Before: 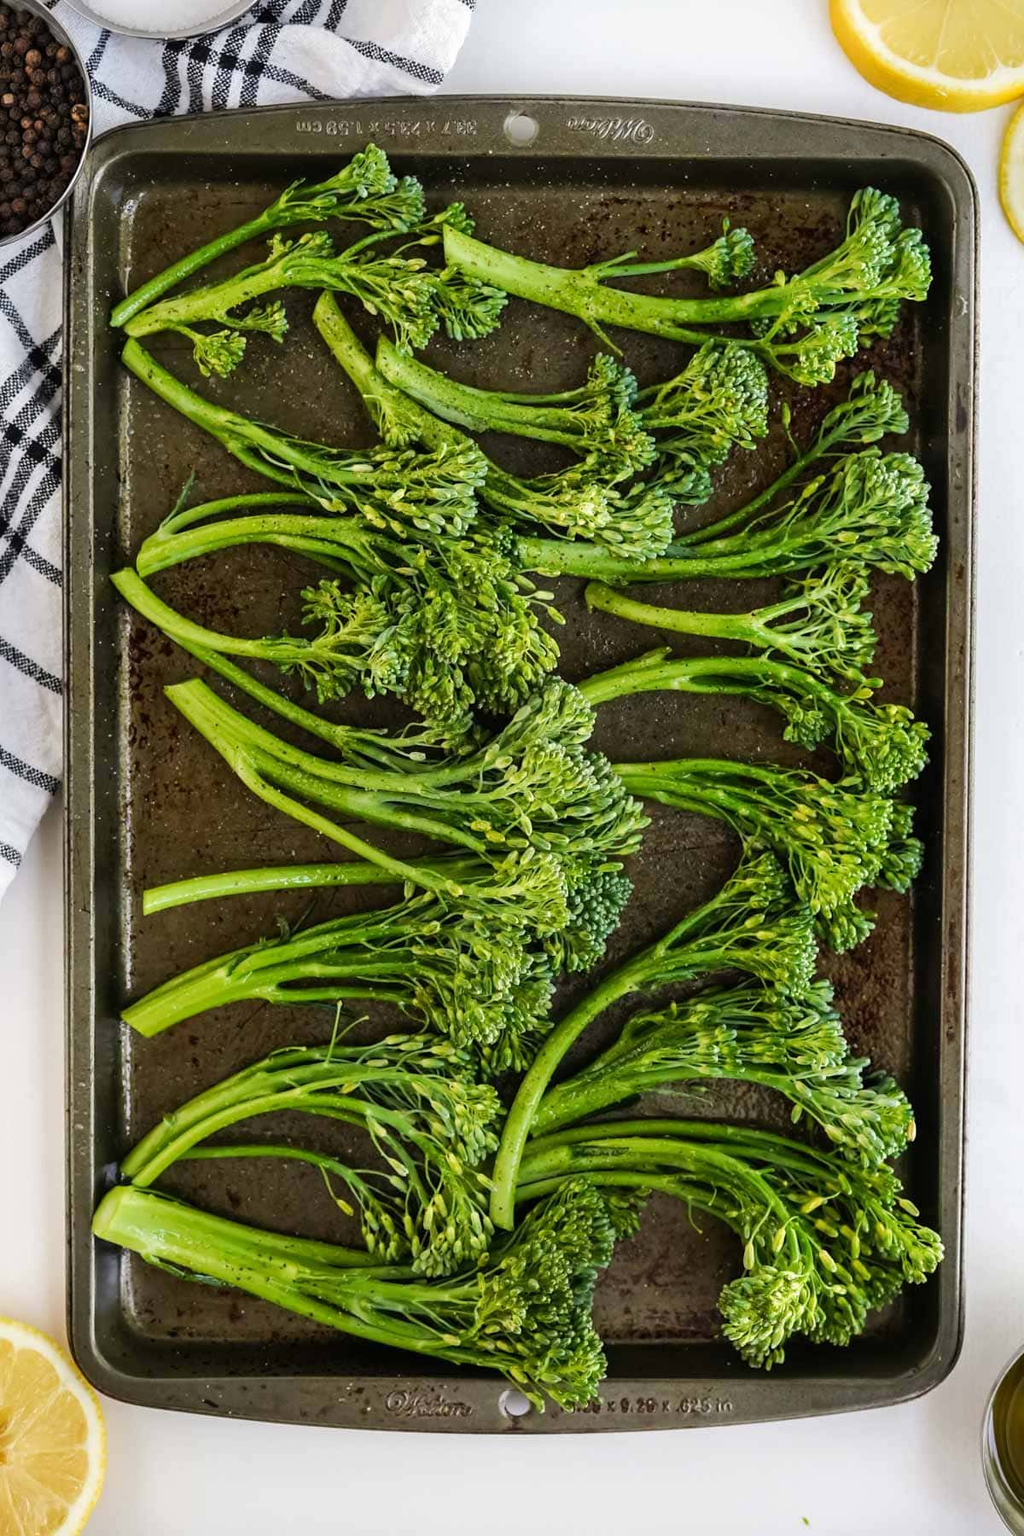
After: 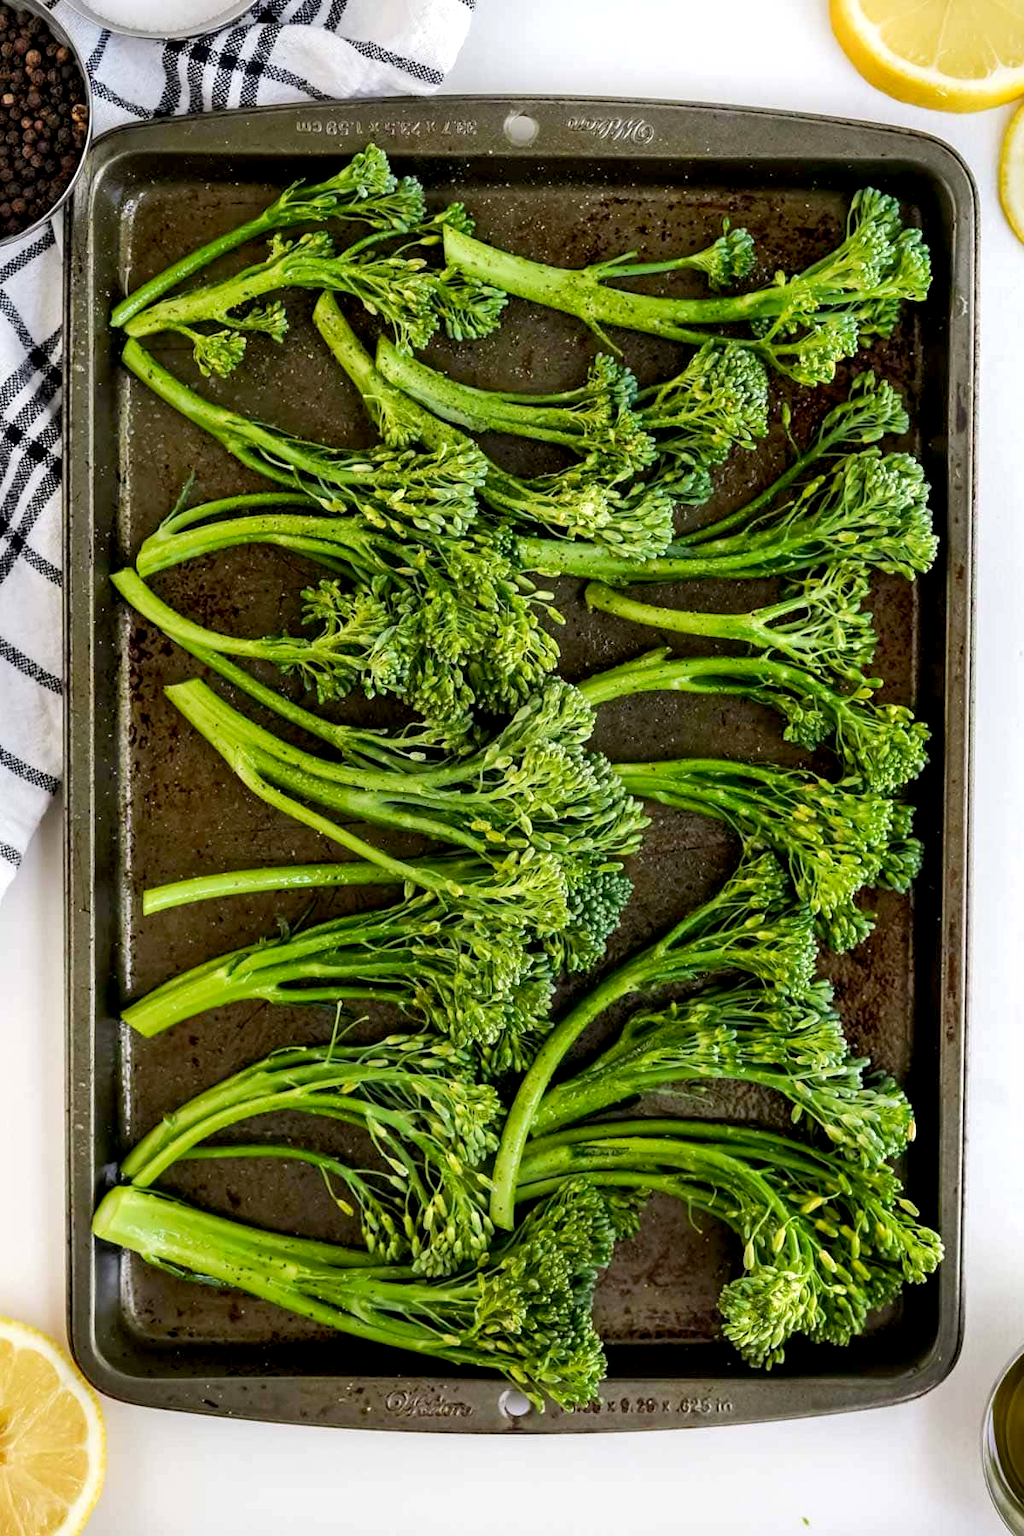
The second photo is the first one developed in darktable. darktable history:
exposure: black level correction 0.007, exposure 0.16 EV, compensate highlight preservation false
